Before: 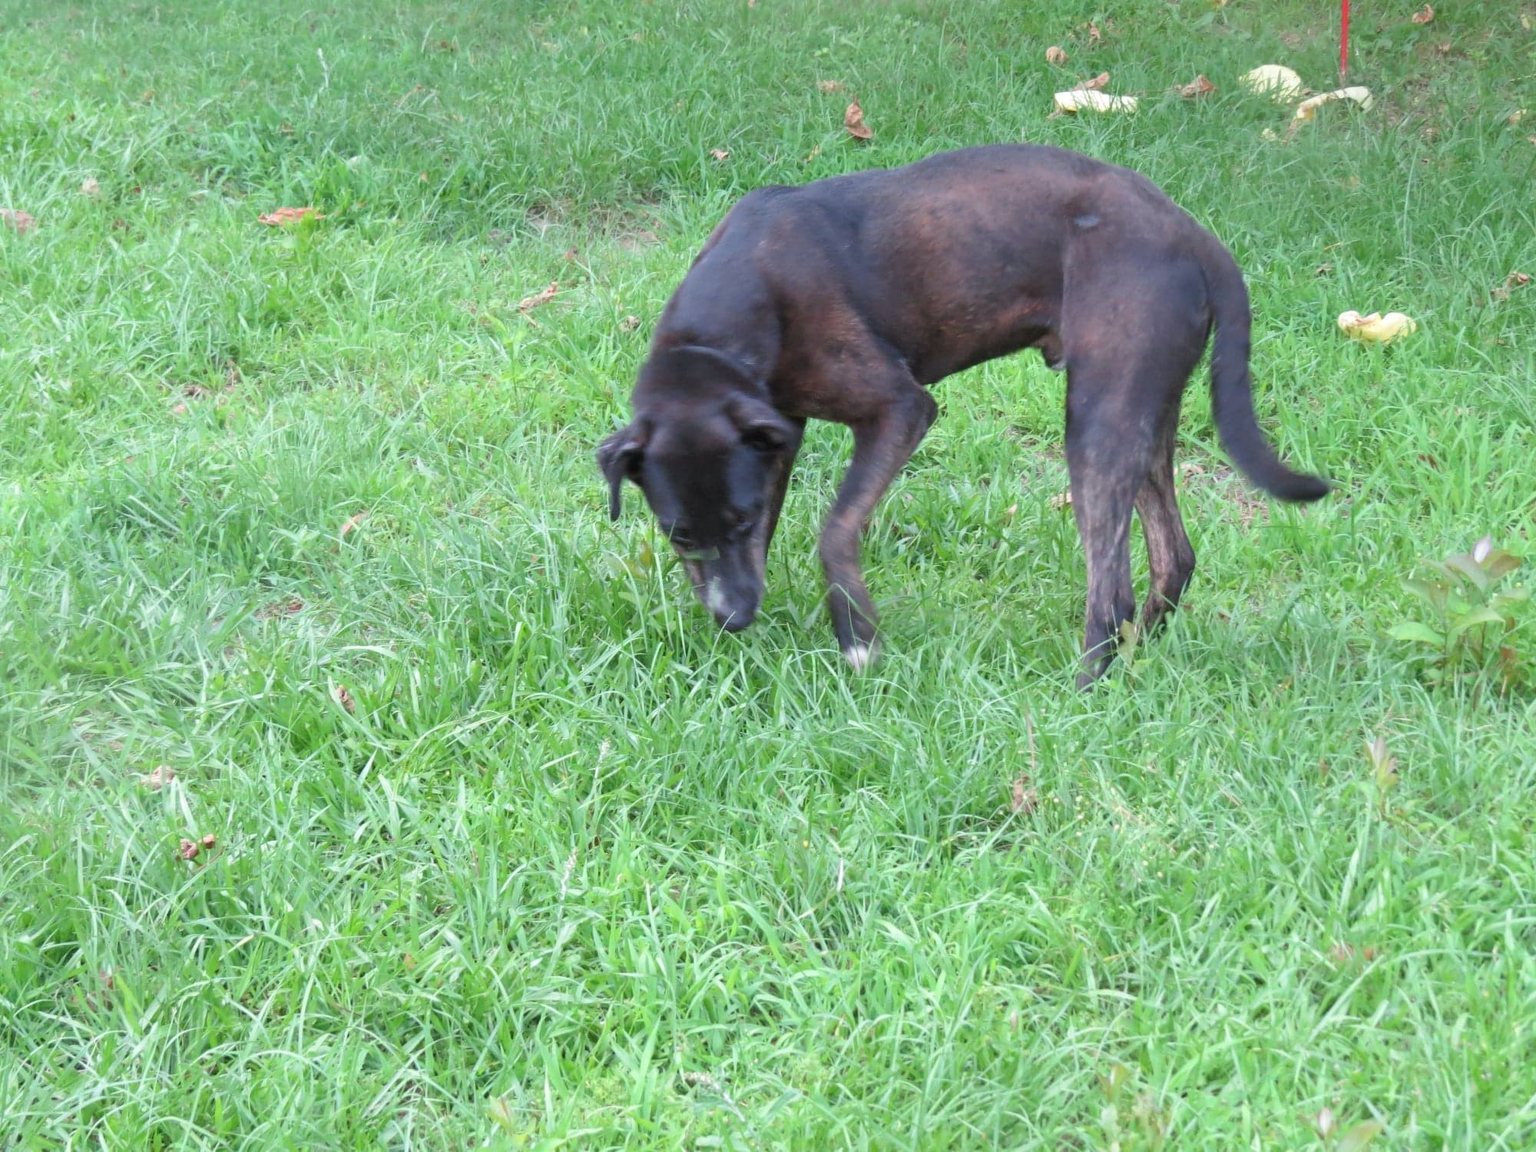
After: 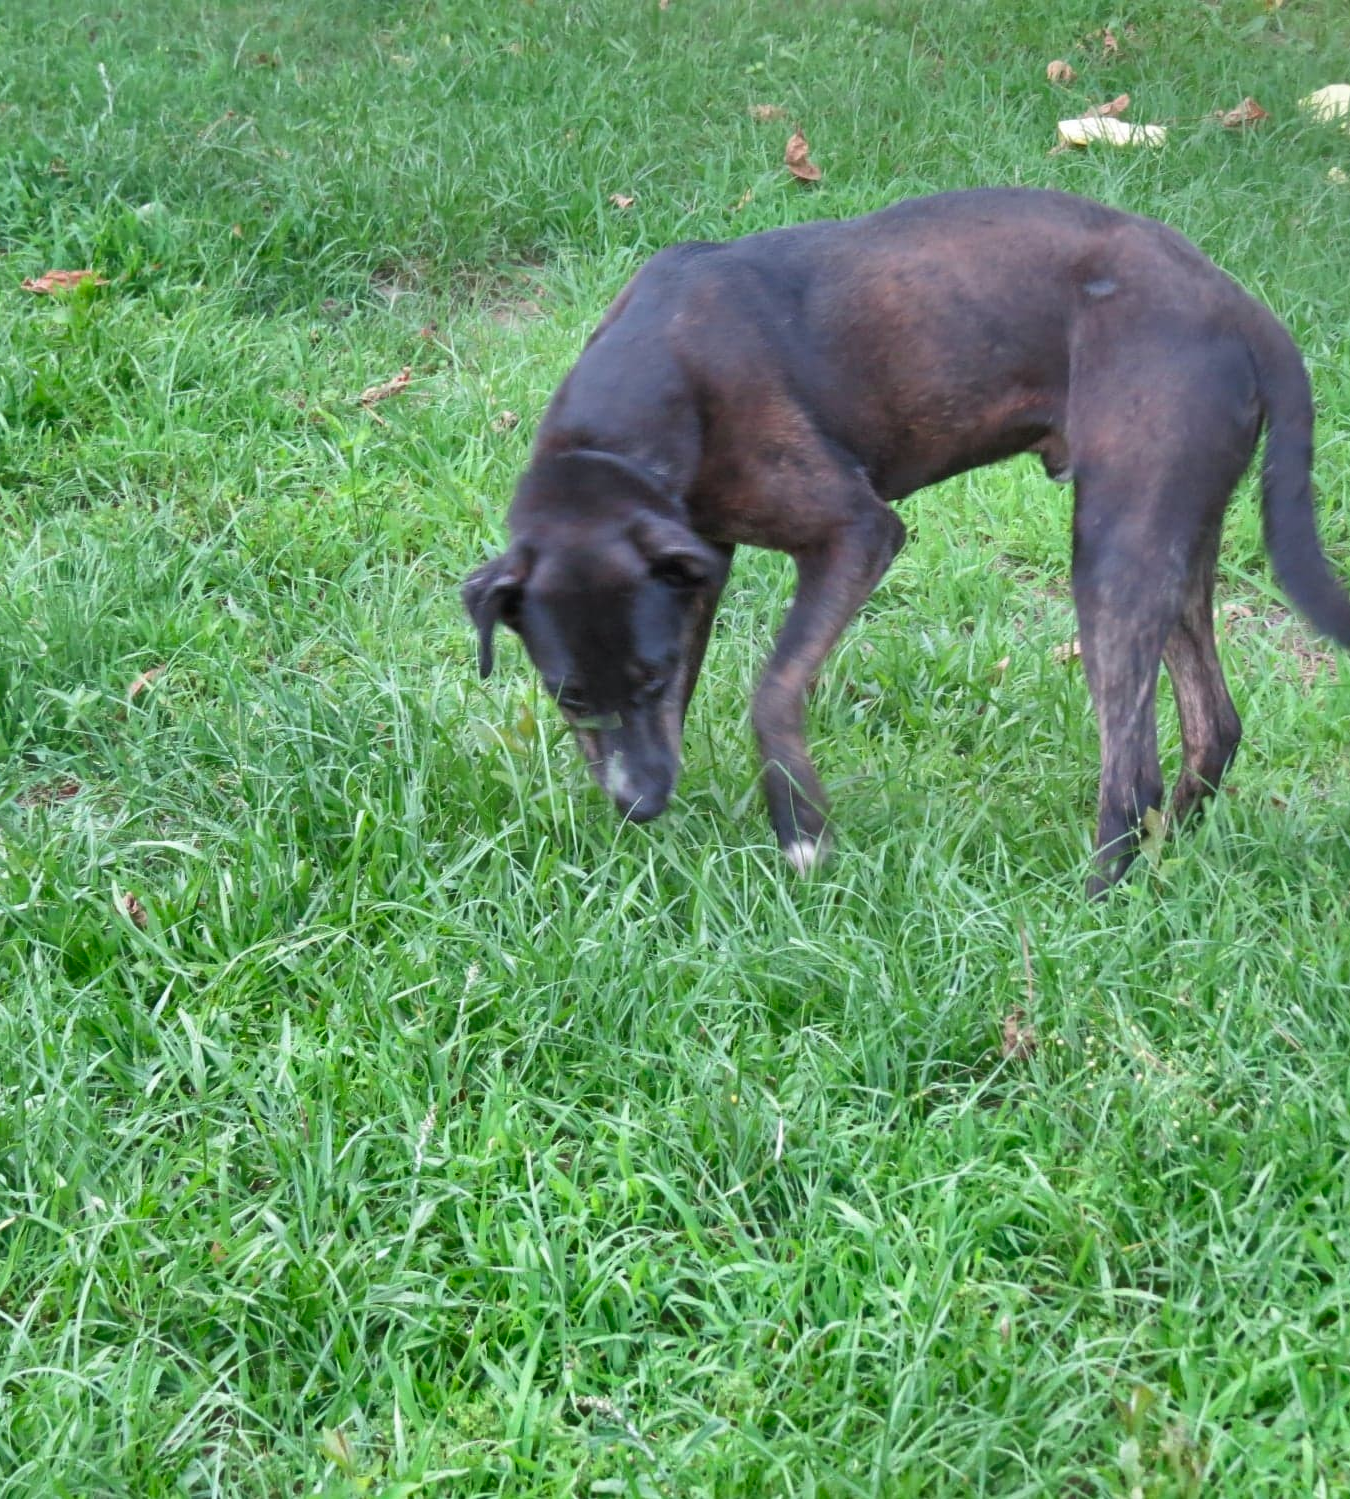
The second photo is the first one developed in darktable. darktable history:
shadows and highlights: white point adjustment 0.127, highlights -70.79, soften with gaussian
exposure: black level correction 0.001, compensate highlight preservation false
crop and rotate: left 15.794%, right 16.663%
